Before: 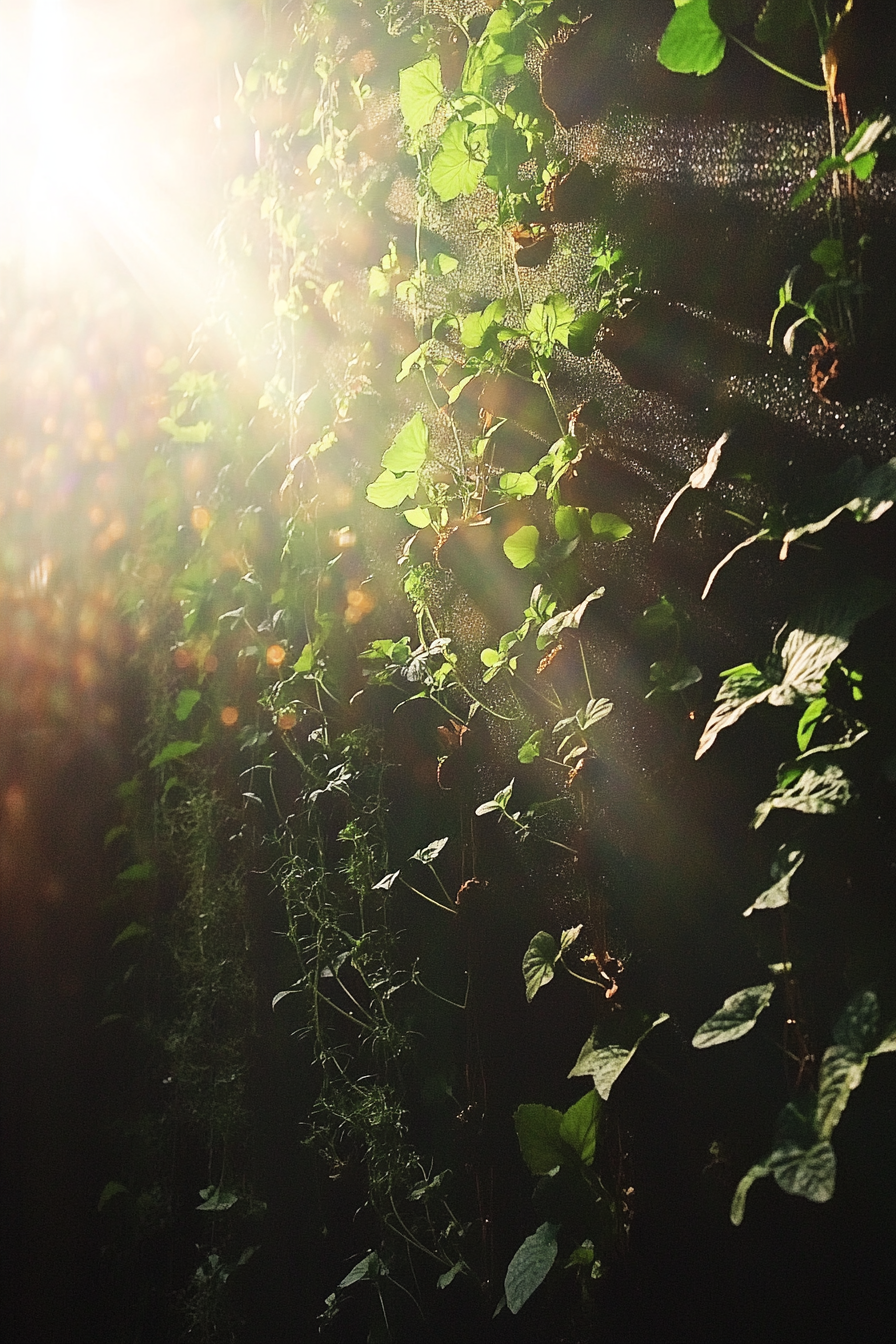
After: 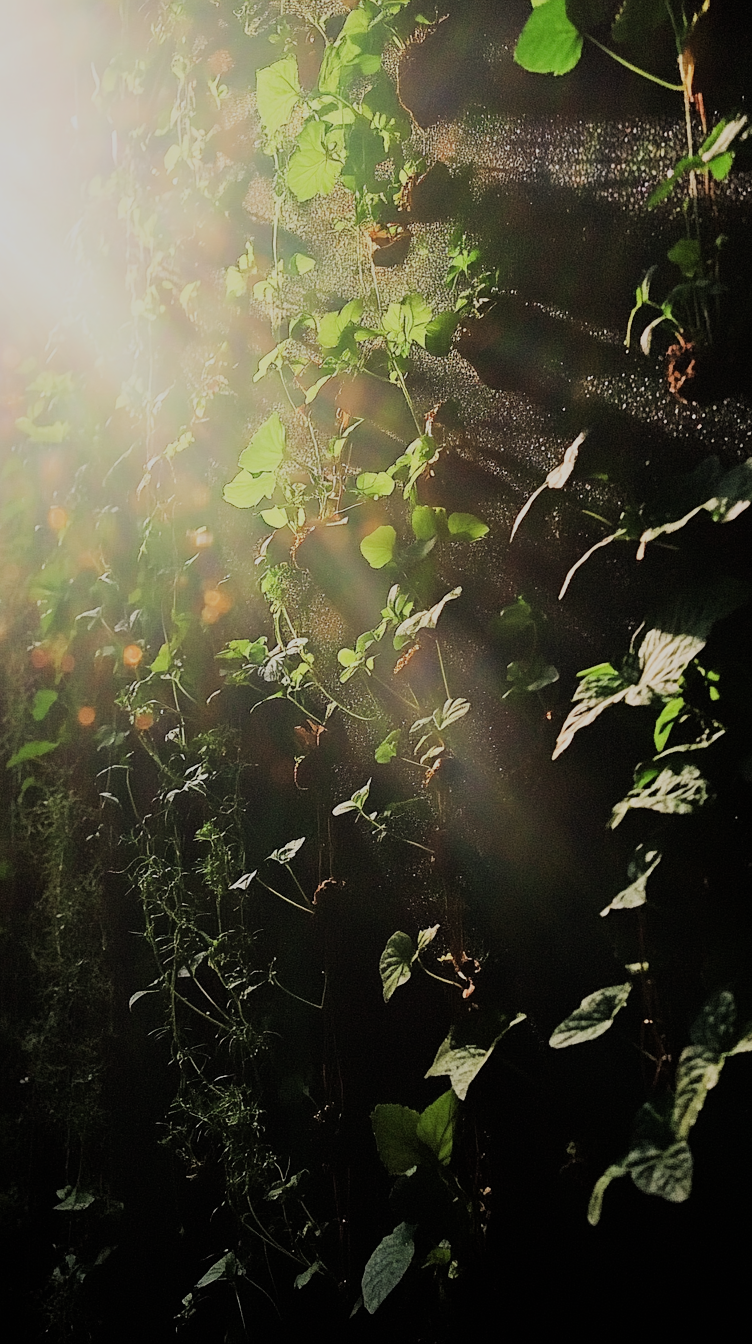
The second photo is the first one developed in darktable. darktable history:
crop: left 16.041%
exposure: black level correction 0.001, compensate highlight preservation false
filmic rgb: black relative exposure -7.13 EV, white relative exposure 5.39 EV, hardness 3.03
